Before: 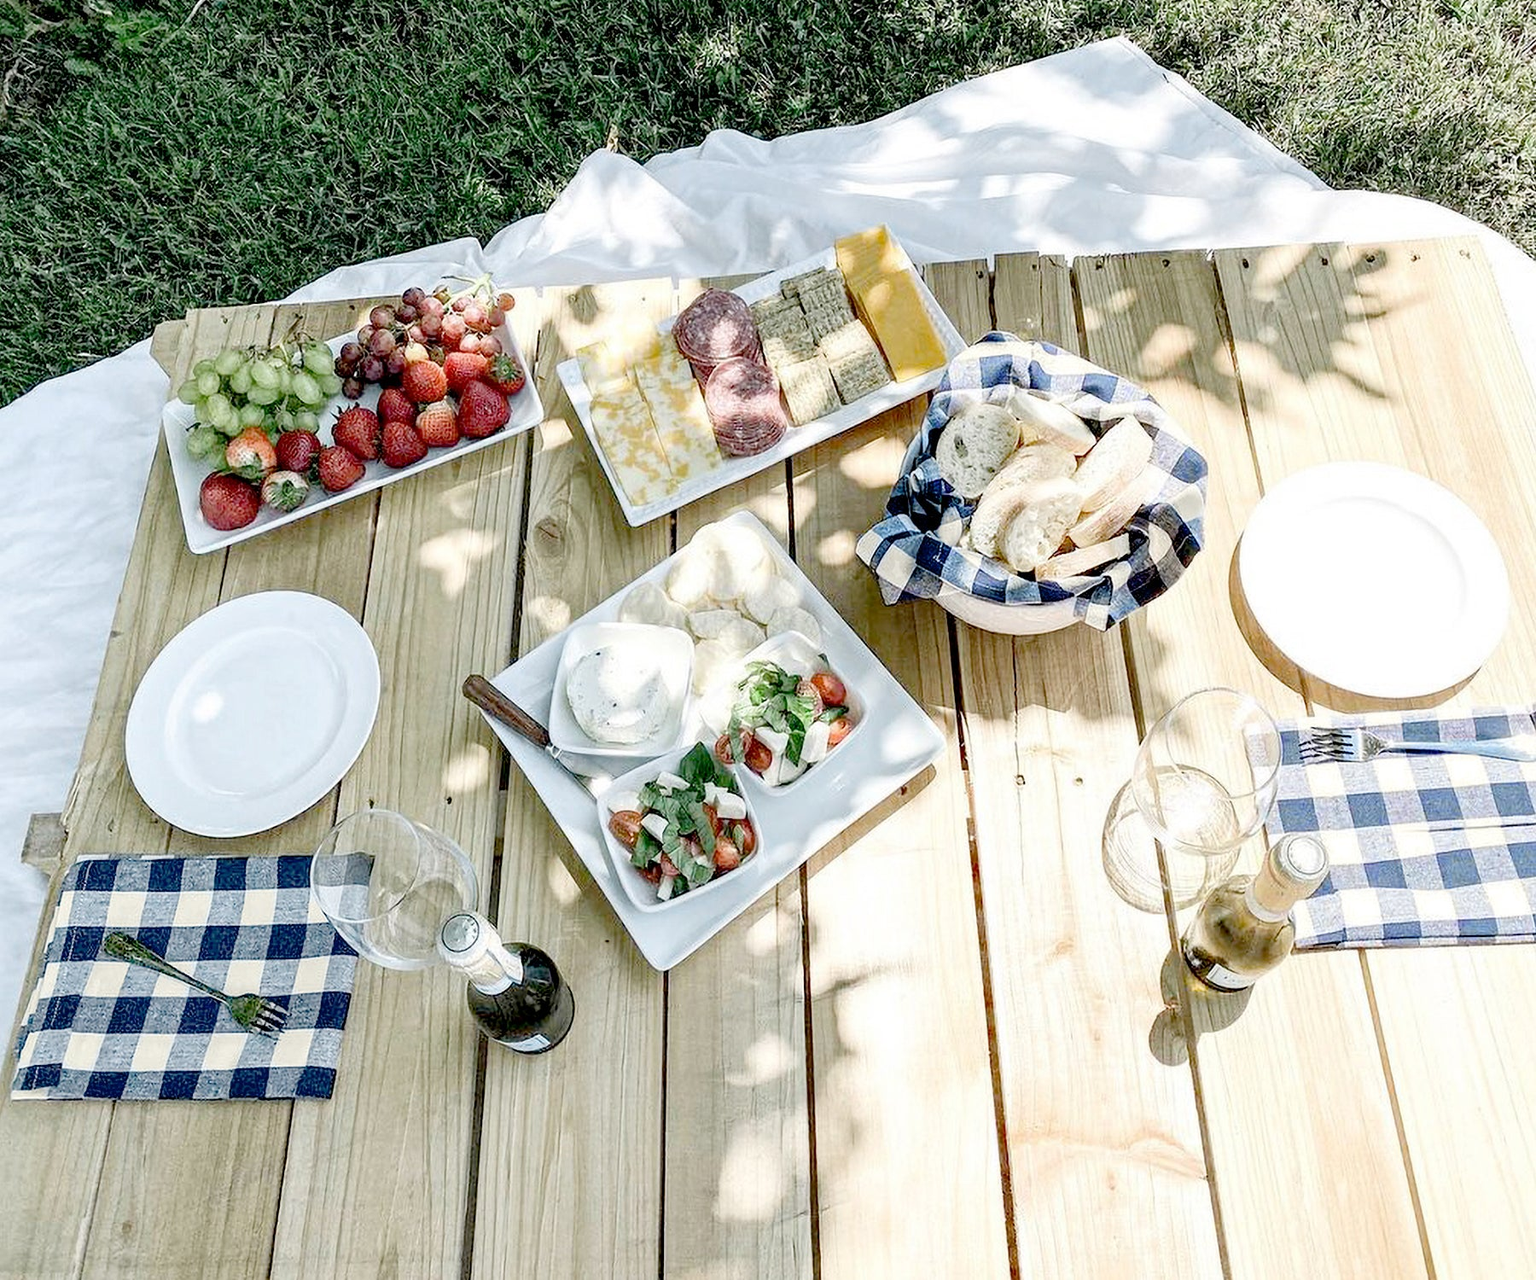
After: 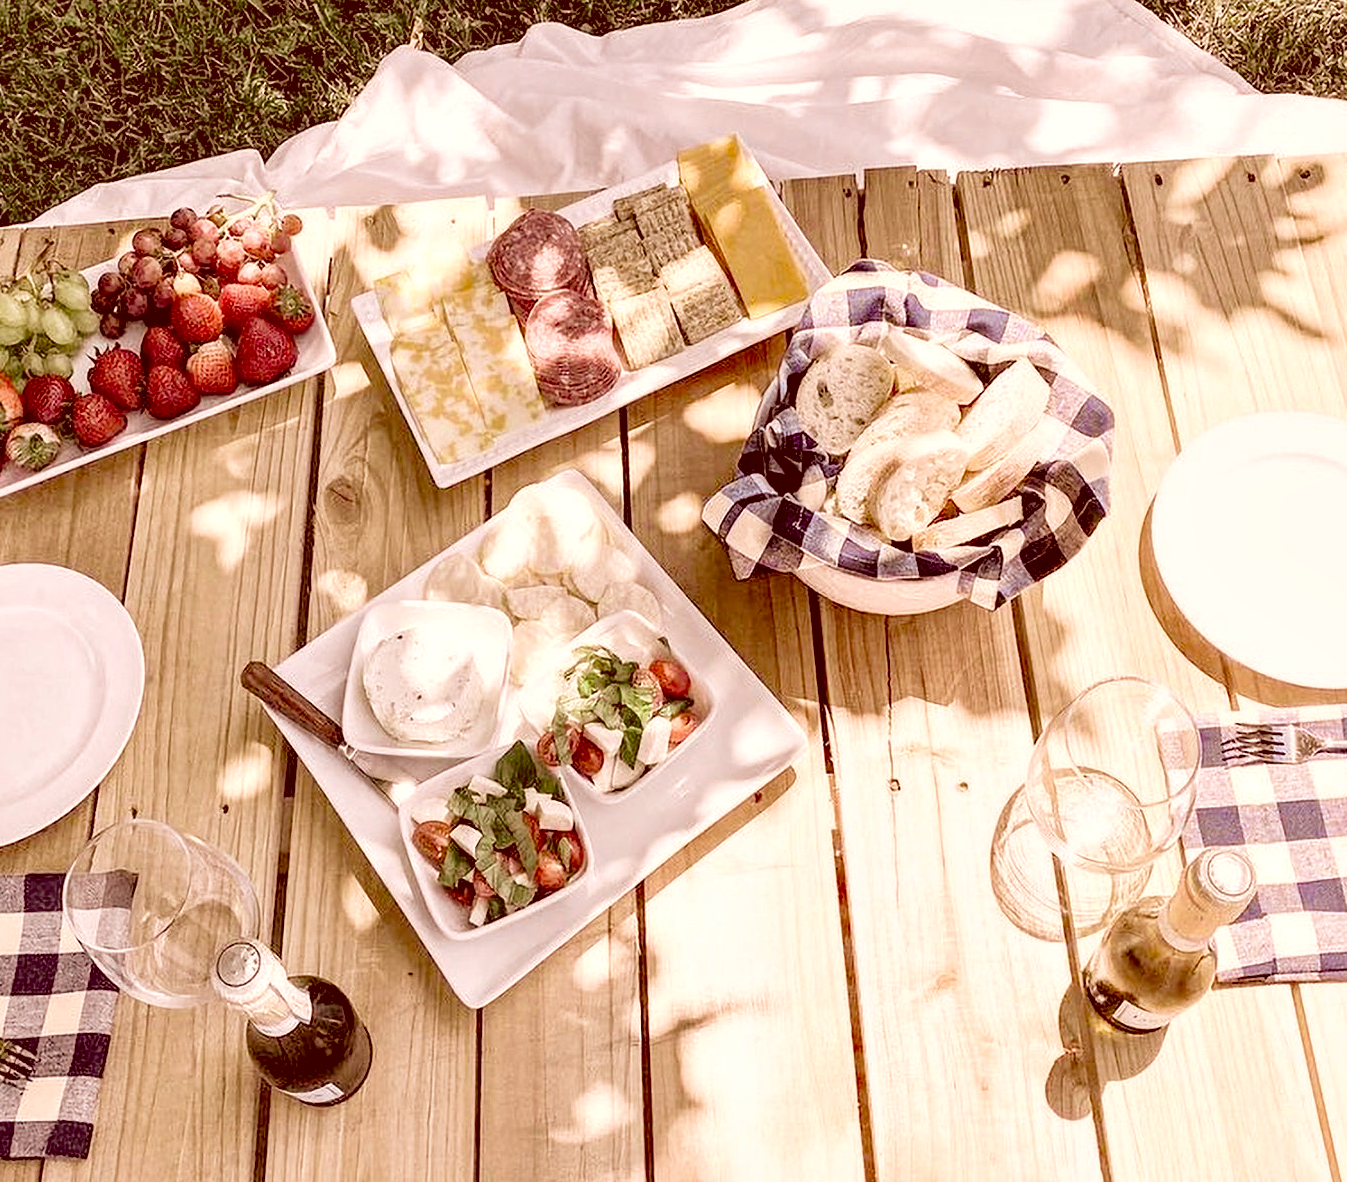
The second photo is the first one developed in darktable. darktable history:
color correction: highlights a* 9.03, highlights b* 8.71, shadows a* 40, shadows b* 40, saturation 0.8
local contrast: mode bilateral grid, contrast 20, coarseness 50, detail 120%, midtone range 0.2
crop: left 16.768%, top 8.653%, right 8.362%, bottom 12.485%
velvia: on, module defaults
